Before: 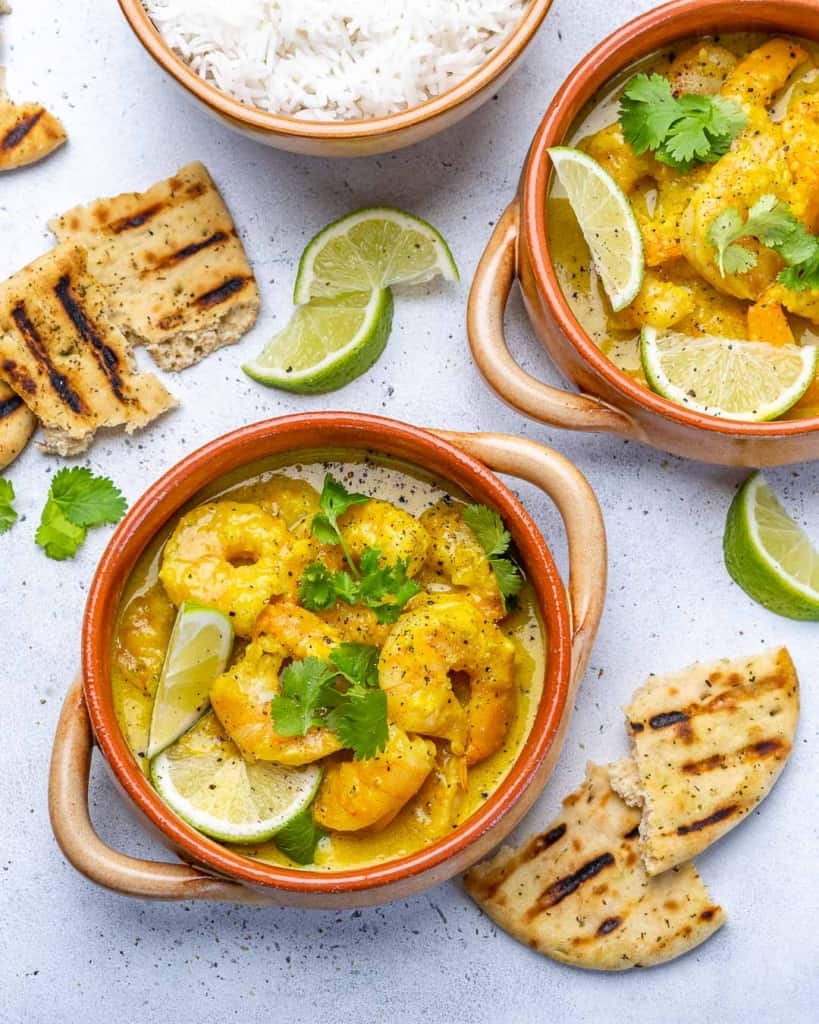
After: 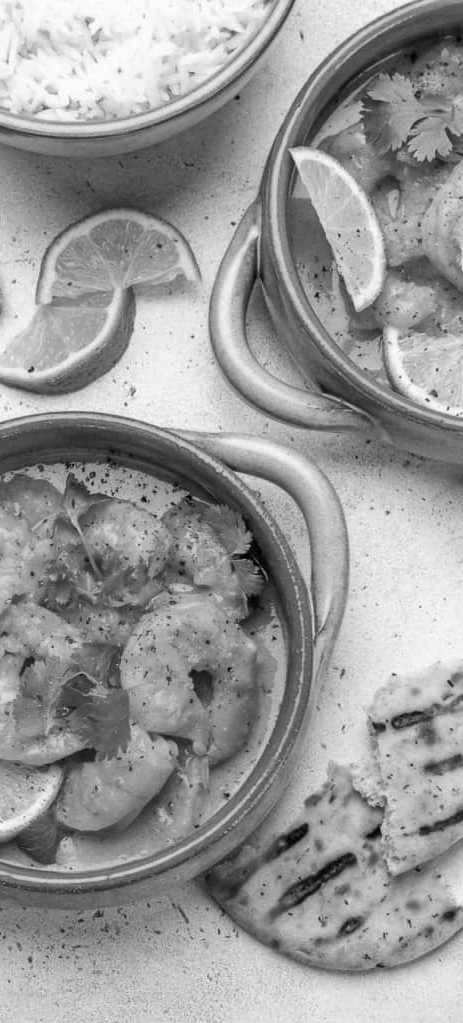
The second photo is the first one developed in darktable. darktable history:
color calibration: output gray [0.18, 0.41, 0.41, 0], illuminant as shot in camera, x 0.358, y 0.373, temperature 4628.91 K, saturation algorithm version 1 (2020)
crop: left 31.589%, top 0.013%, right 11.81%
